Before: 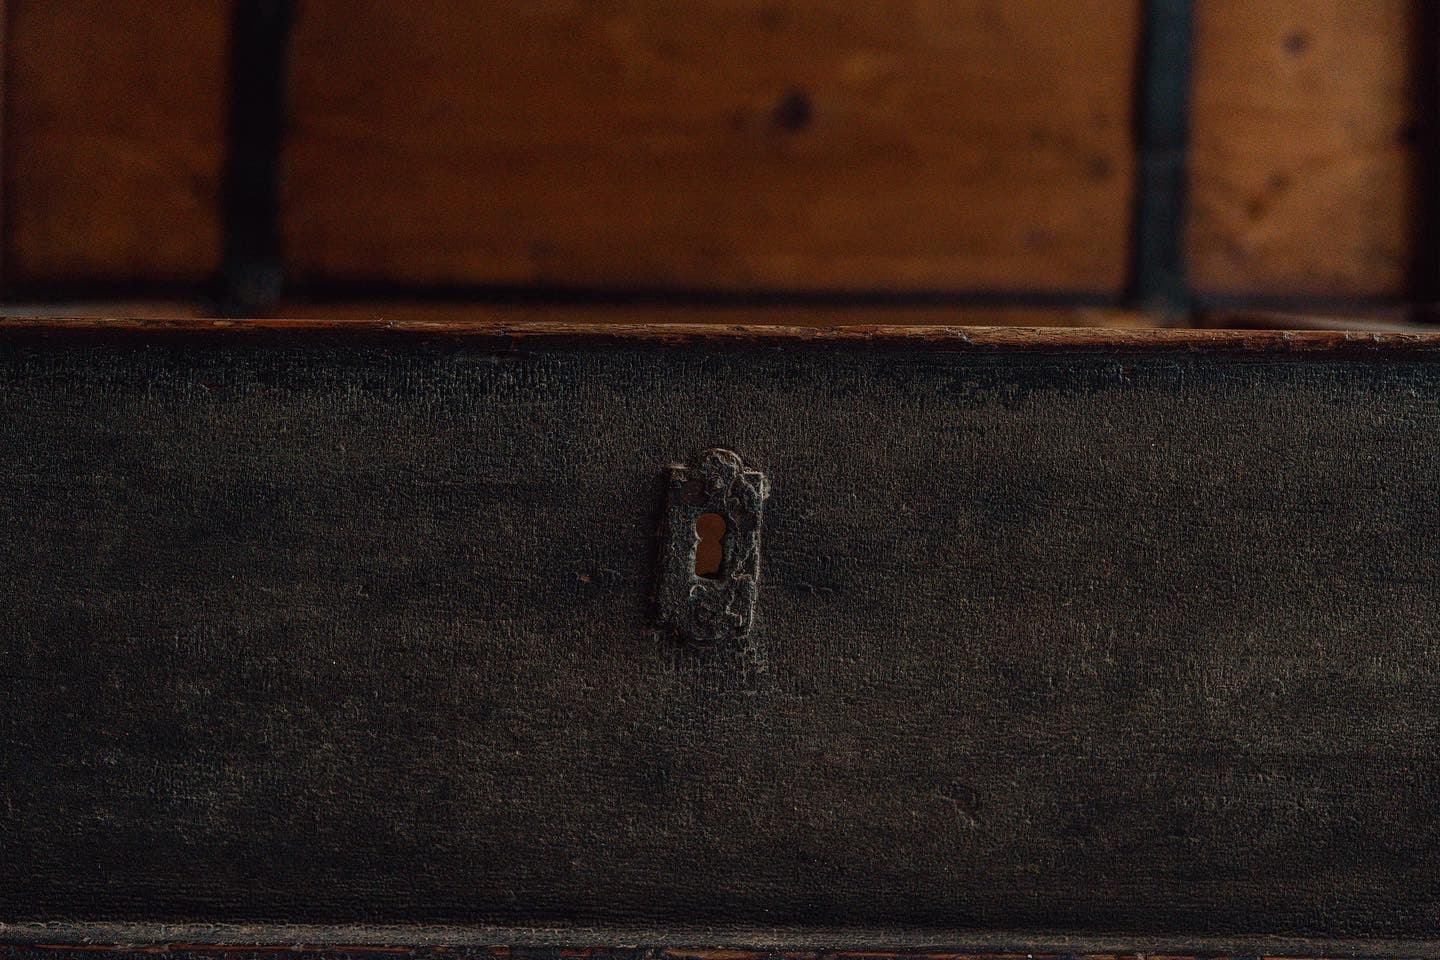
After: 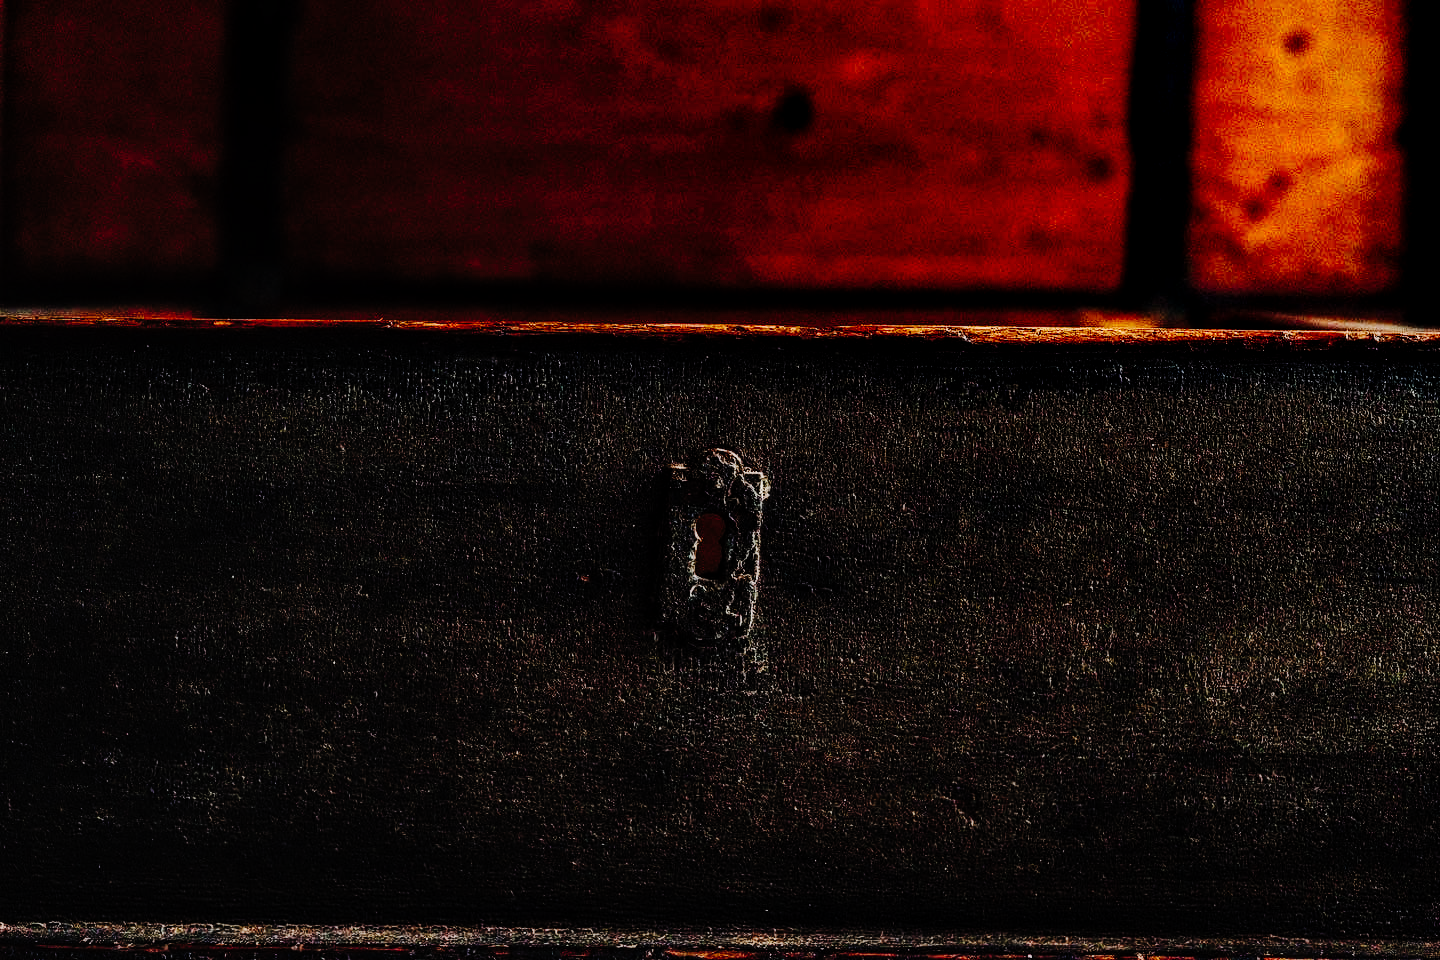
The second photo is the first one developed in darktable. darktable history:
base curve: curves: ch0 [(0, 0) (0.036, 0.01) (0.123, 0.254) (0.258, 0.504) (0.507, 0.748) (1, 1)], preserve colors none
local contrast: shadows 95%, midtone range 0.499
contrast brightness saturation: contrast 0.201, brightness 0.163, saturation 0.216
